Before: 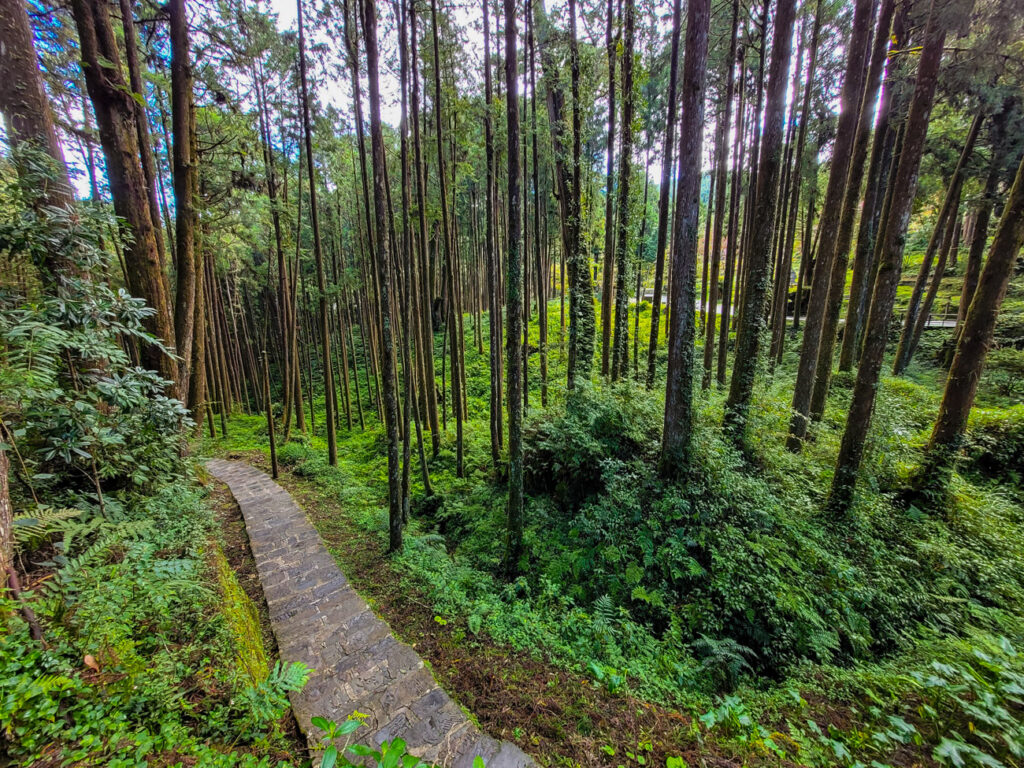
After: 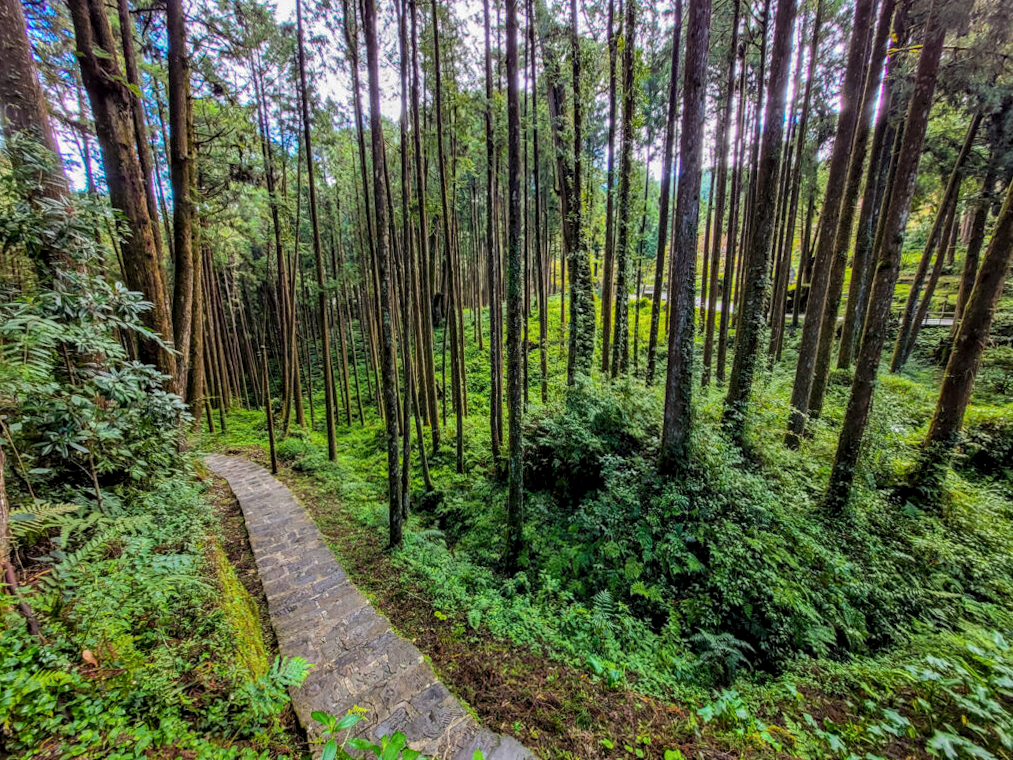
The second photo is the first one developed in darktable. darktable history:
base curve: curves: ch0 [(0, 0) (0.235, 0.266) (0.503, 0.496) (0.786, 0.72) (1, 1)]
local contrast: detail 130%
rotate and perspective: rotation 0.174°, lens shift (vertical) 0.013, lens shift (horizontal) 0.019, shear 0.001, automatic cropping original format, crop left 0.007, crop right 0.991, crop top 0.016, crop bottom 0.997
